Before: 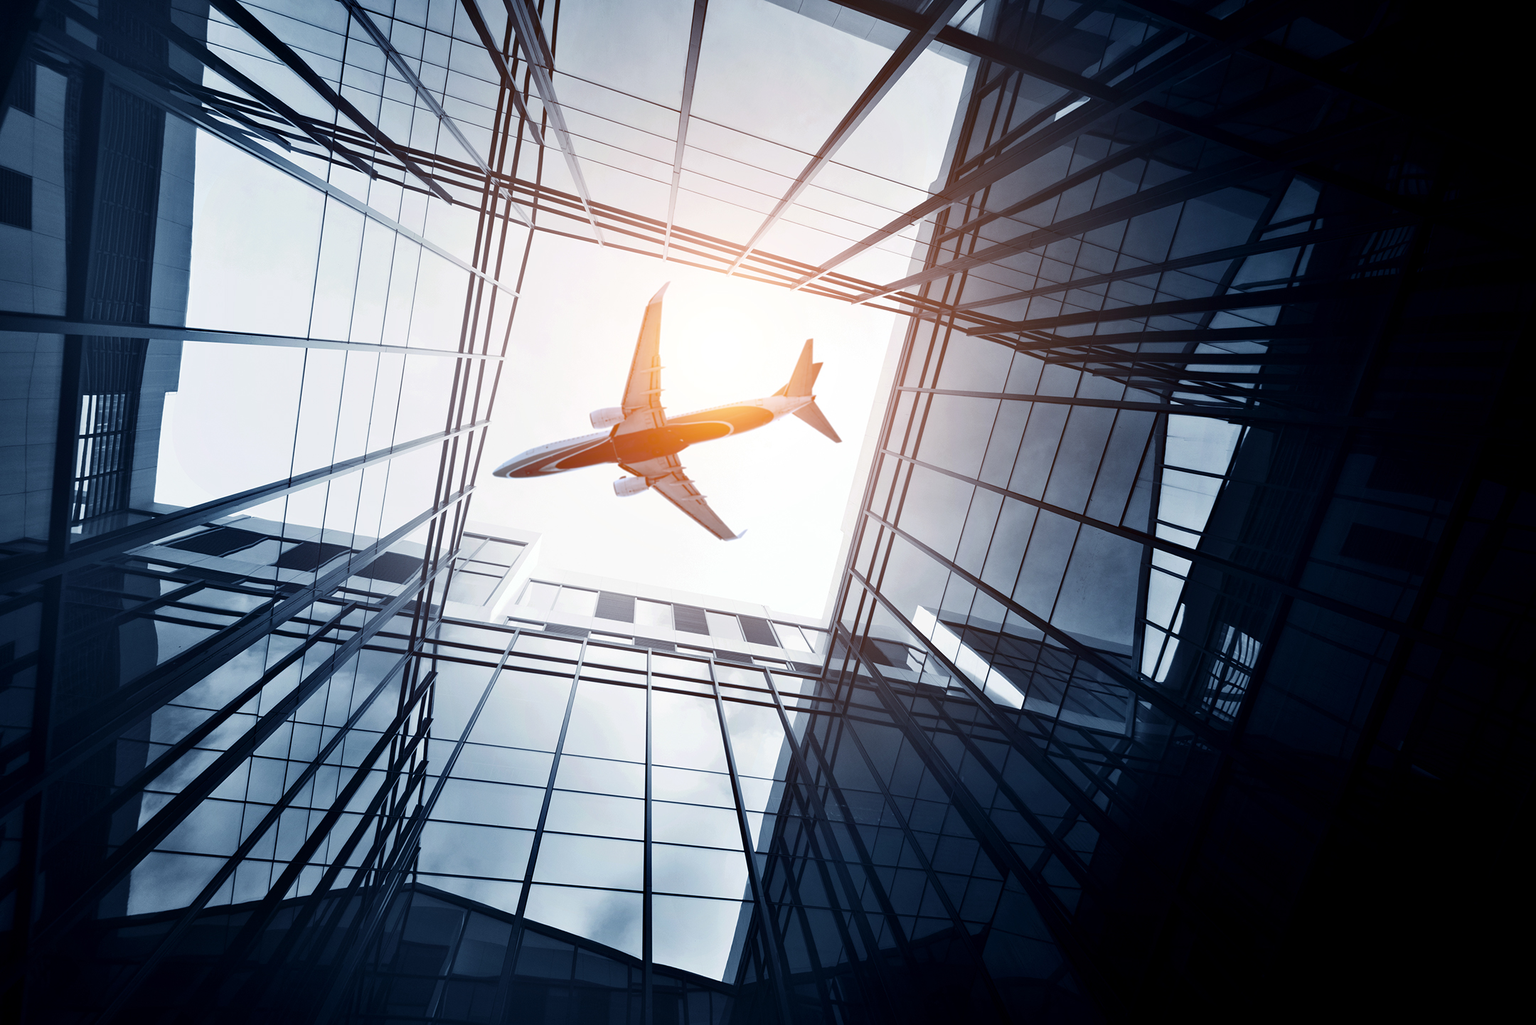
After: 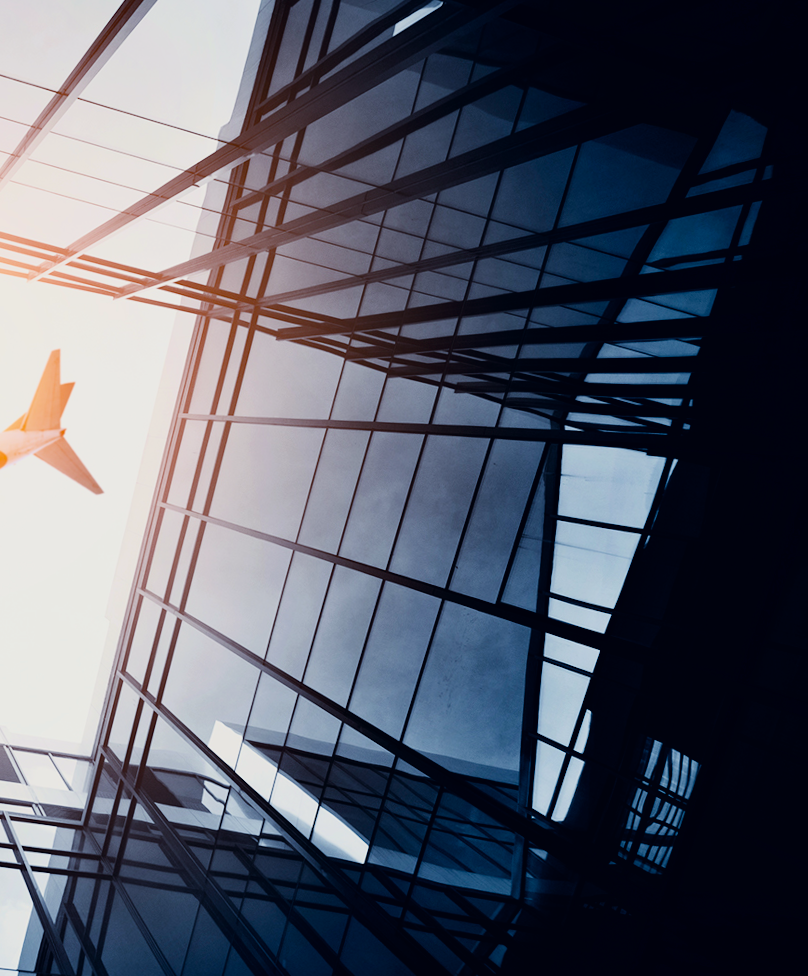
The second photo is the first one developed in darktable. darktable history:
rotate and perspective: rotation -1.24°, automatic cropping off
crop and rotate: left 49.936%, top 10.094%, right 13.136%, bottom 24.256%
filmic rgb: hardness 4.17, contrast 1.364, color science v6 (2022)
color balance rgb: perceptual saturation grading › global saturation 35%, perceptual saturation grading › highlights -25%, perceptual saturation grading › shadows 25%, global vibrance 10%
color correction: highlights a* 0.207, highlights b* 2.7, shadows a* -0.874, shadows b* -4.78
exposure: compensate highlight preservation false
